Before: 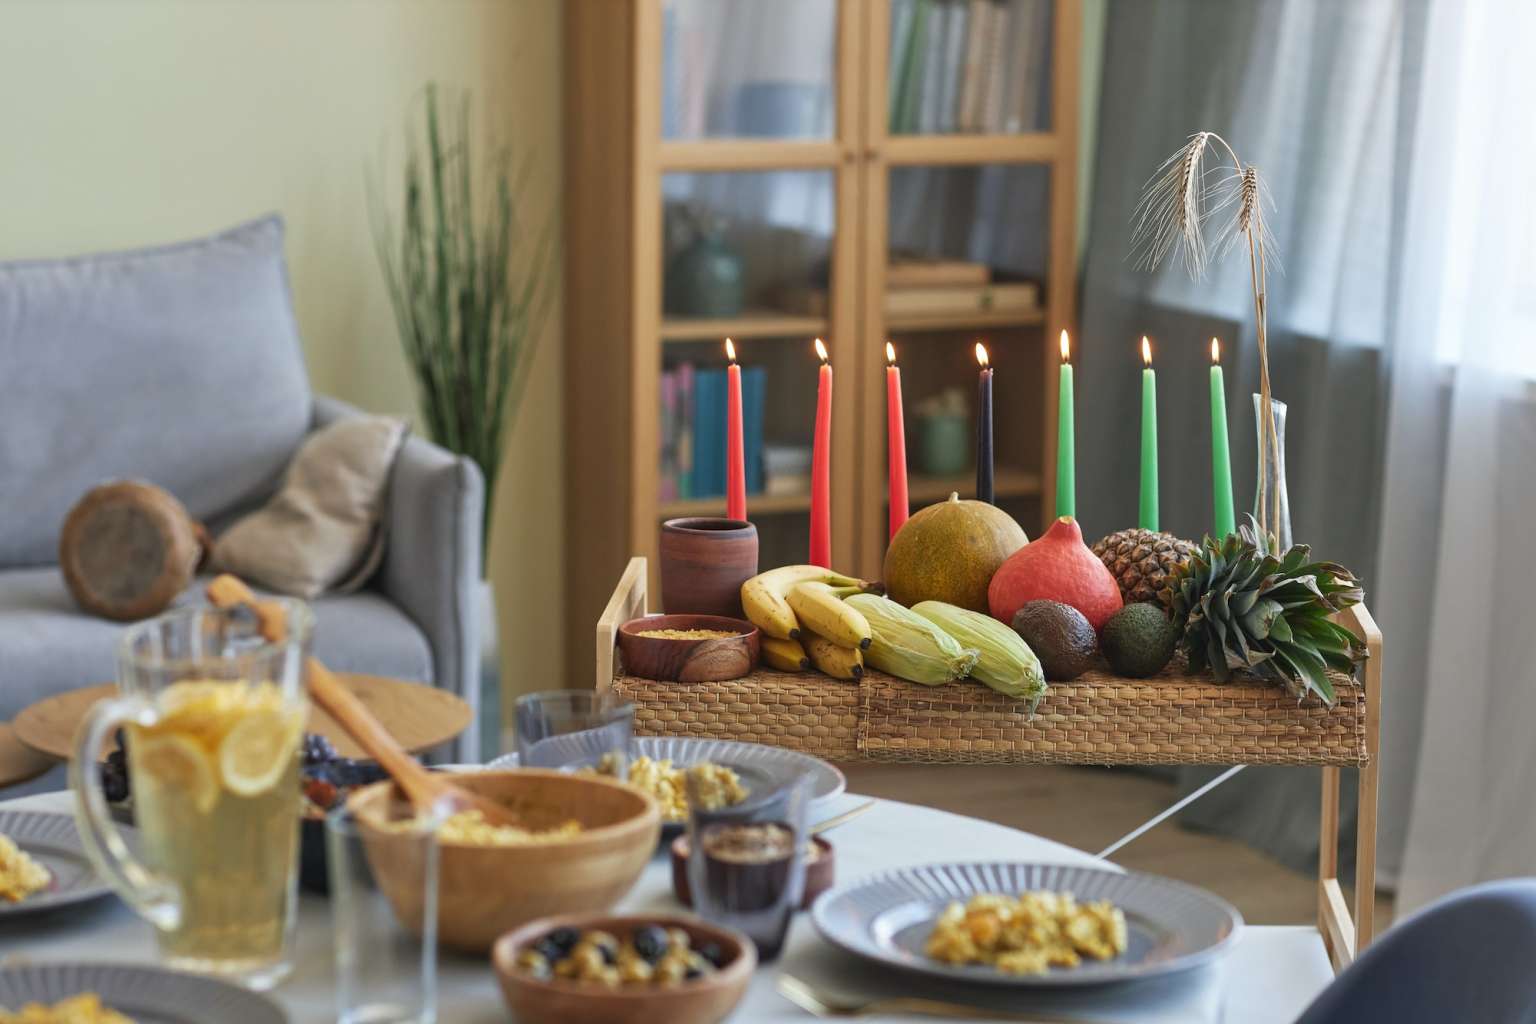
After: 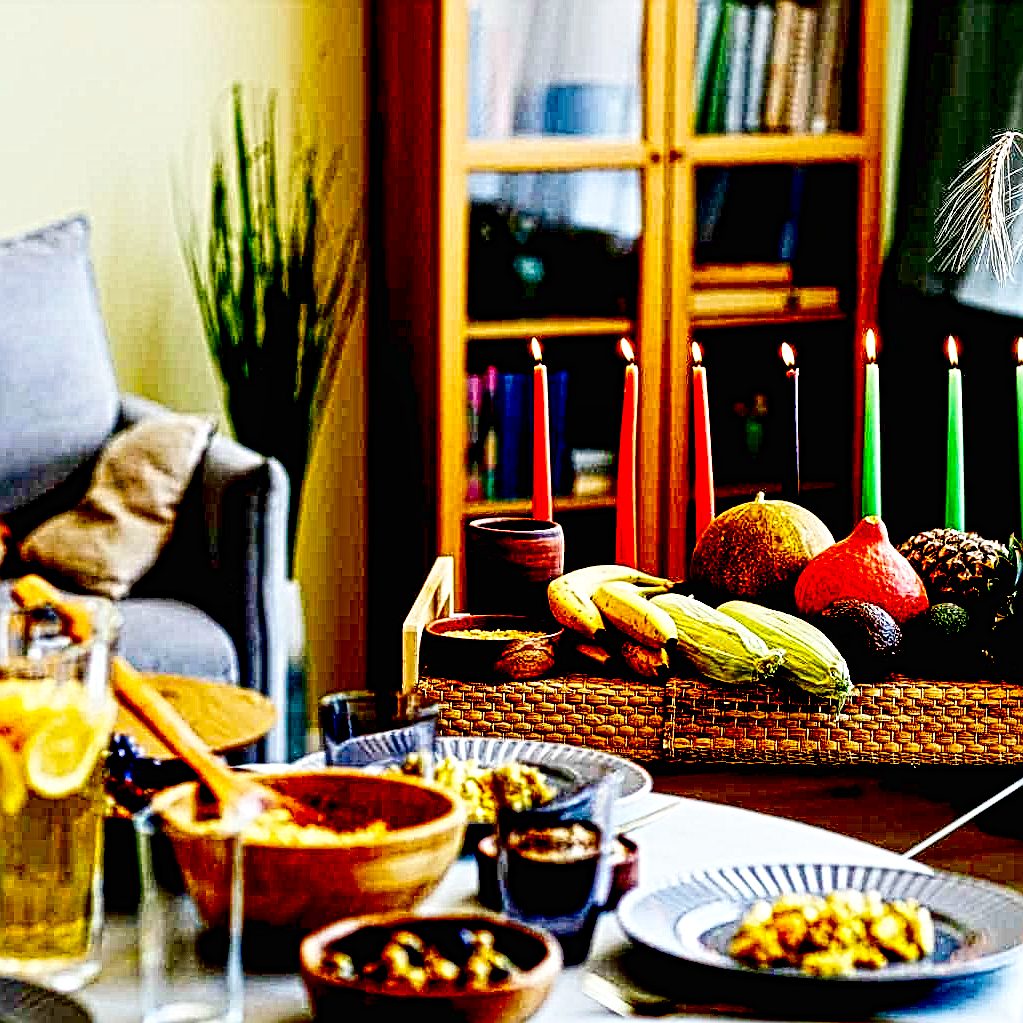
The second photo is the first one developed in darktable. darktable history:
crop and rotate: left 12.673%, right 20.66%
shadows and highlights: shadows 25, highlights -25
contrast brightness saturation: contrast 0.21, brightness -0.11, saturation 0.21
base curve: curves: ch0 [(0, 0.003) (0.001, 0.002) (0.006, 0.004) (0.02, 0.022) (0.048, 0.086) (0.094, 0.234) (0.162, 0.431) (0.258, 0.629) (0.385, 0.8) (0.548, 0.918) (0.751, 0.988) (1, 1)], preserve colors none
local contrast: mode bilateral grid, contrast 20, coarseness 3, detail 300%, midtone range 0.2
exposure: black level correction 0.1, exposure -0.092 EV, compensate highlight preservation false
sharpen: on, module defaults
